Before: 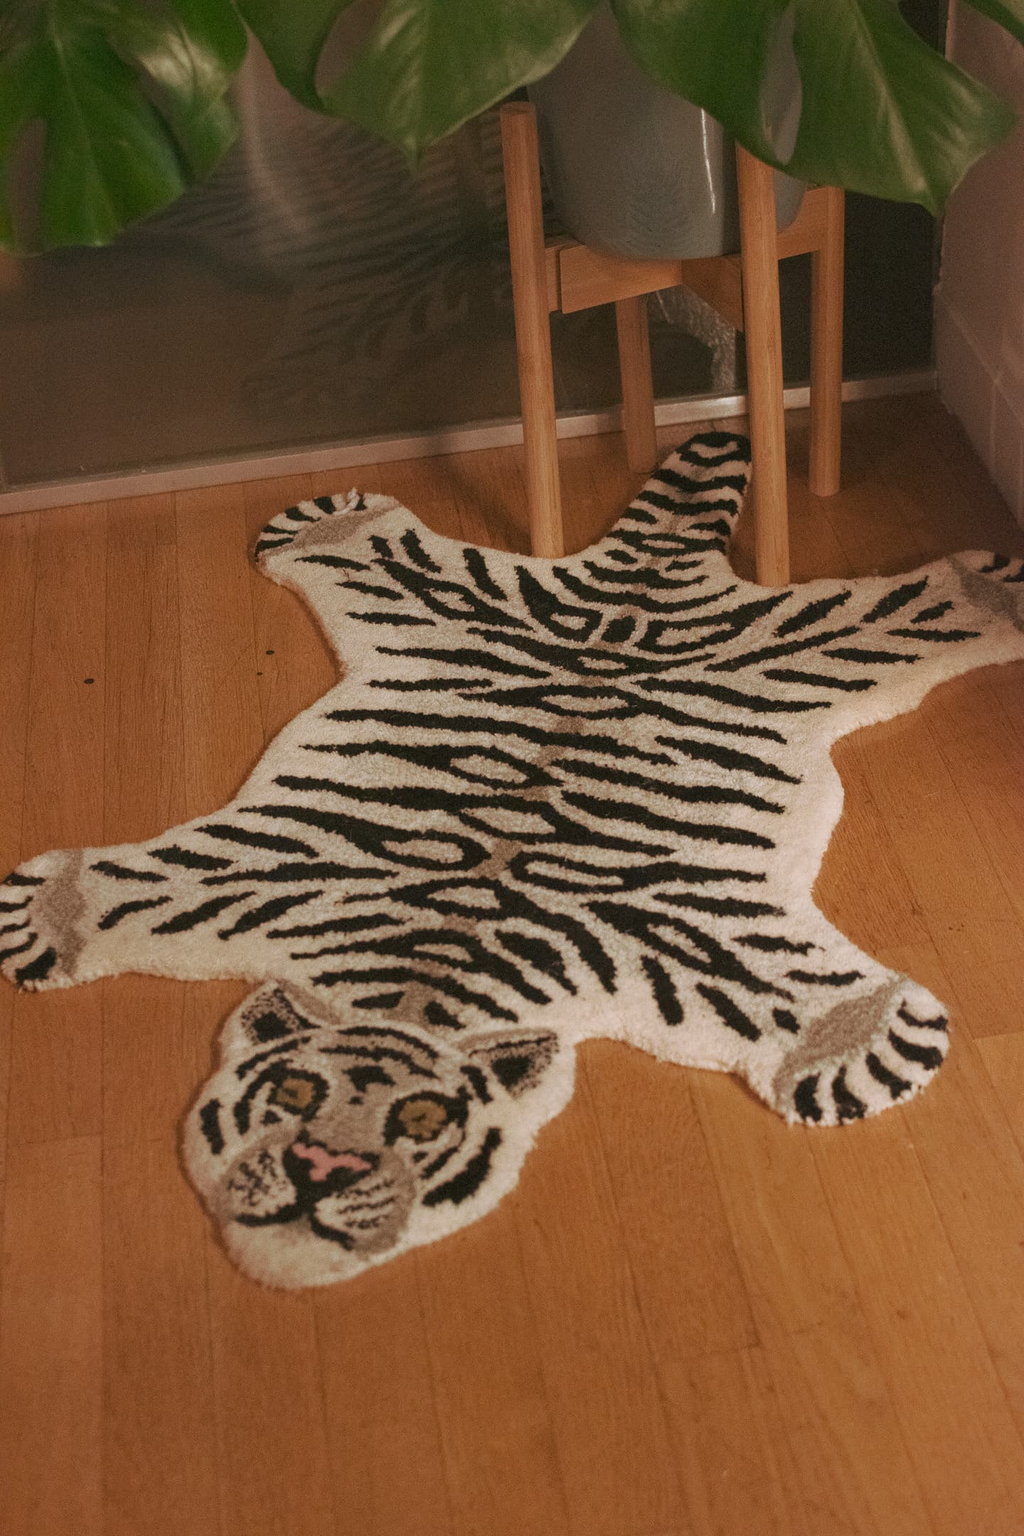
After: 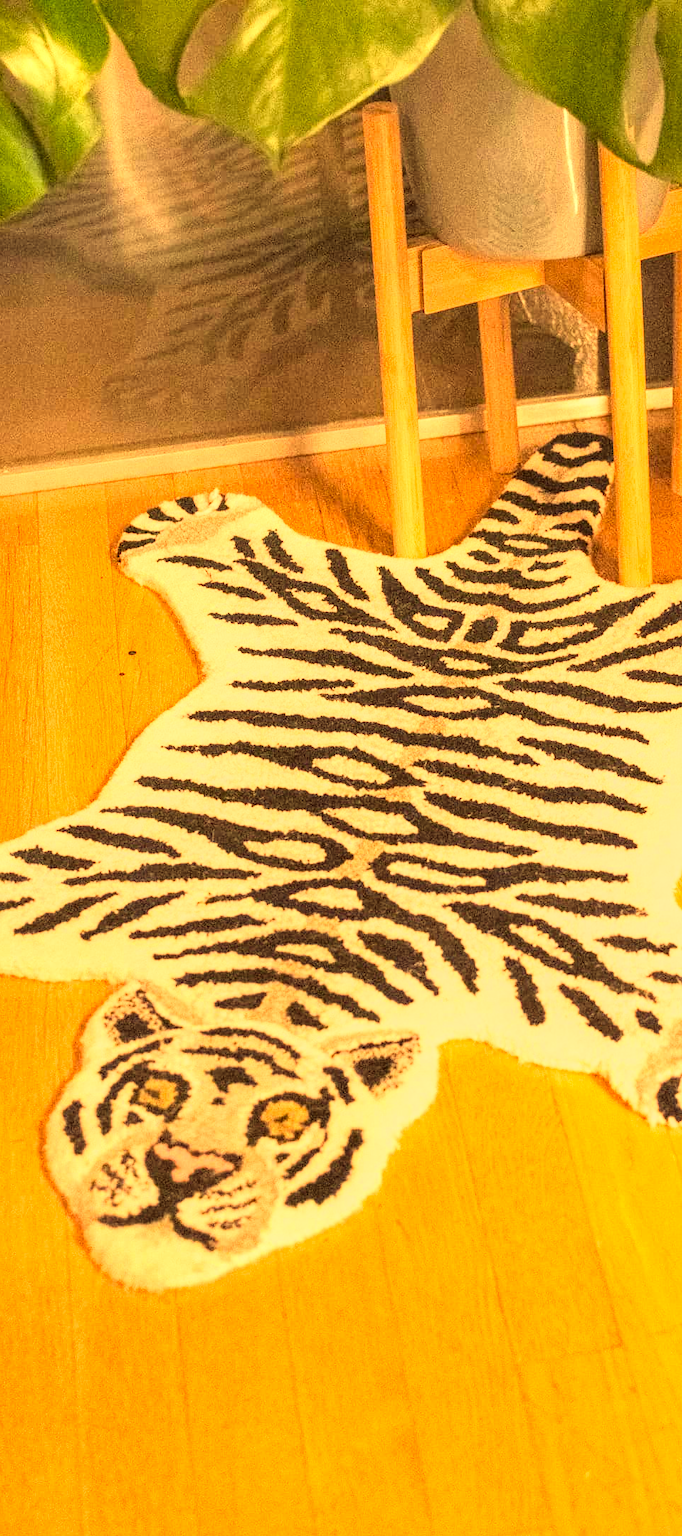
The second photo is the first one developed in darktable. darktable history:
color correction: highlights a* 10.12, highlights b* 39.04, shadows a* 14.62, shadows b* 3.37
crop and rotate: left 13.537%, right 19.796%
tone curve: curves: ch0 [(0, 0) (0.417, 0.851) (1, 1)]
local contrast: detail 130%
